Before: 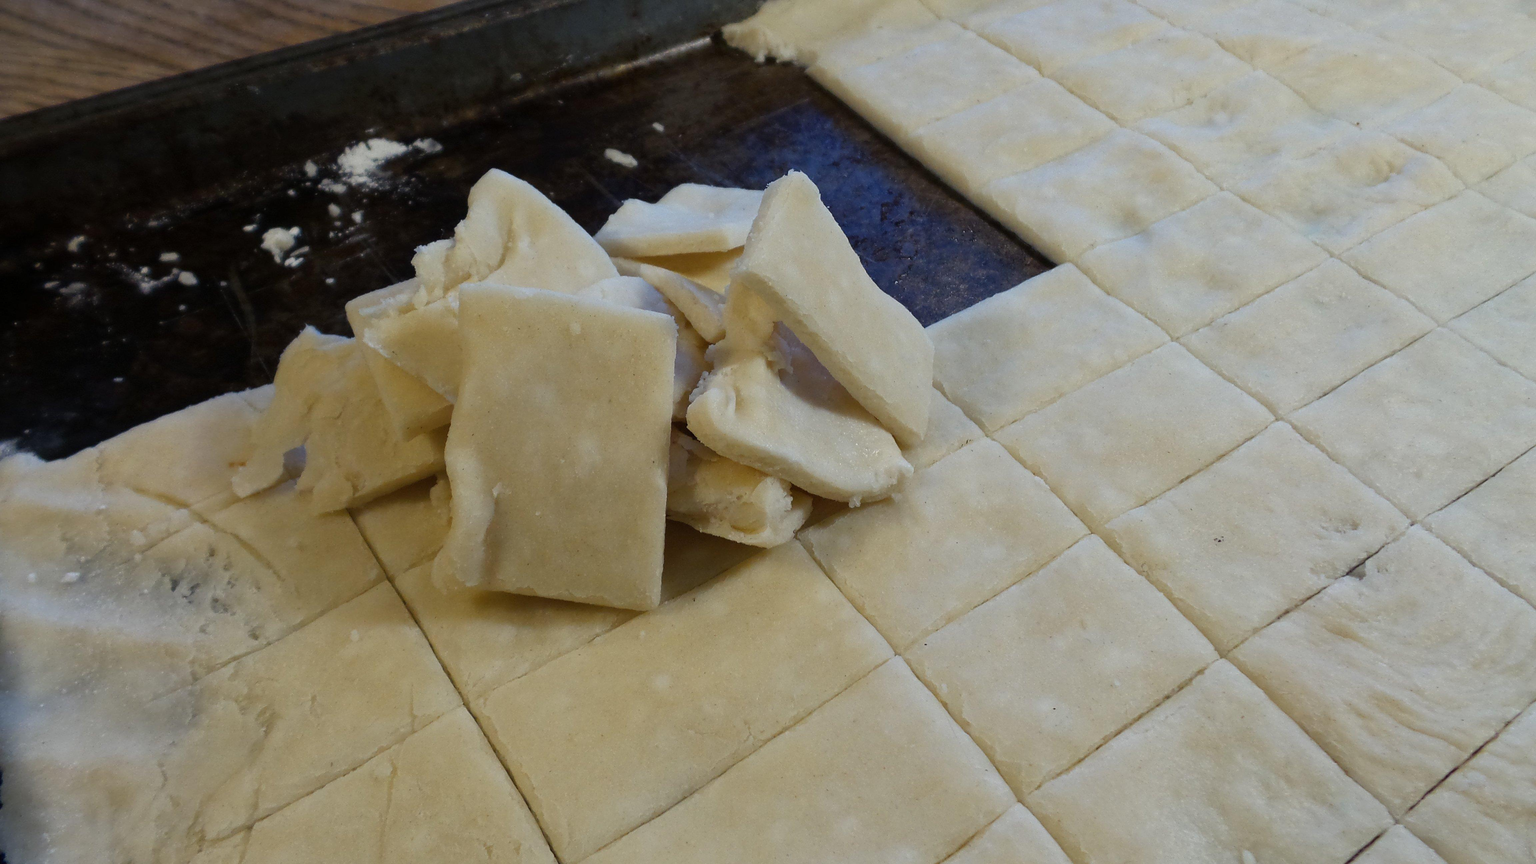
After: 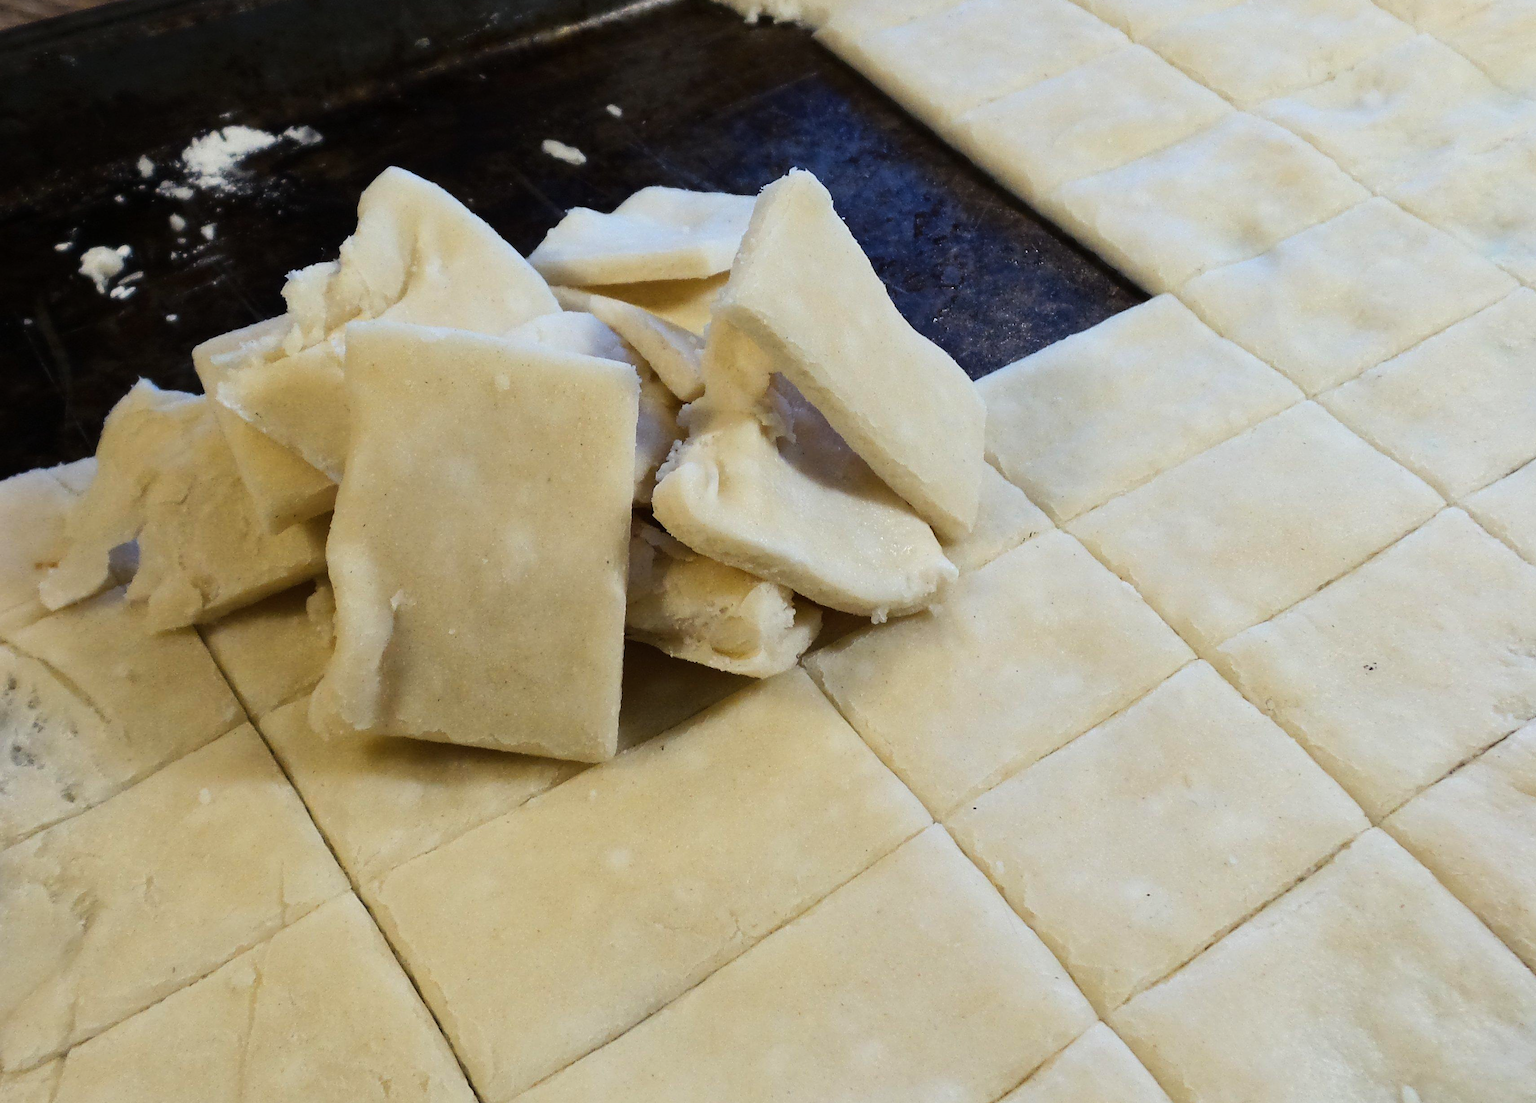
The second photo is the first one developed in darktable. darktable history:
crop and rotate: left 13.227%, top 5.277%, right 12.604%
base curve: curves: ch0 [(0, 0) (0.032, 0.025) (0.121, 0.166) (0.206, 0.329) (0.605, 0.79) (1, 1)]
